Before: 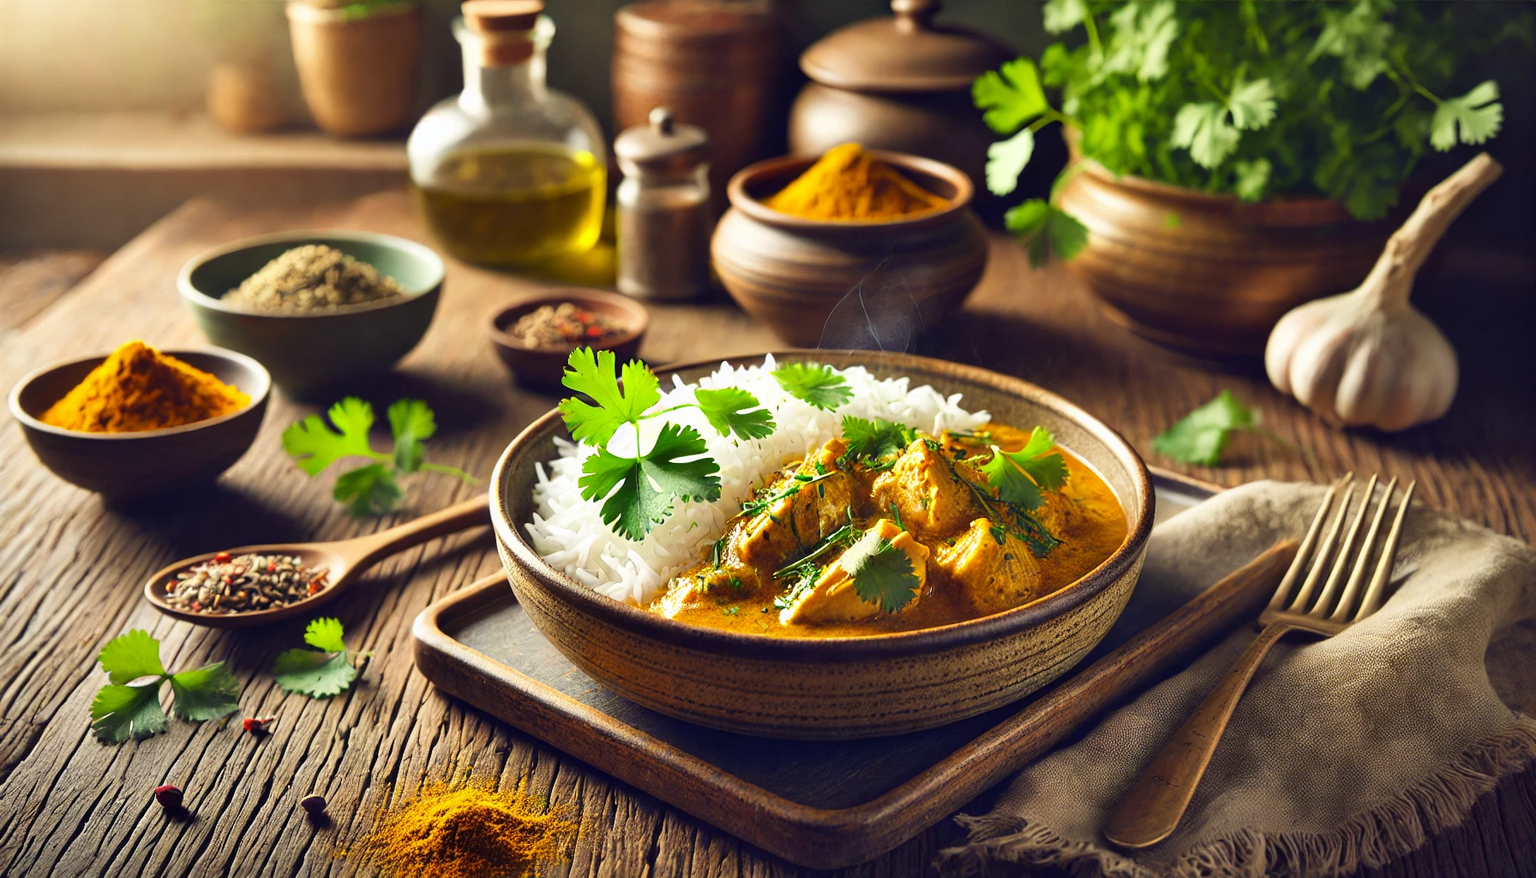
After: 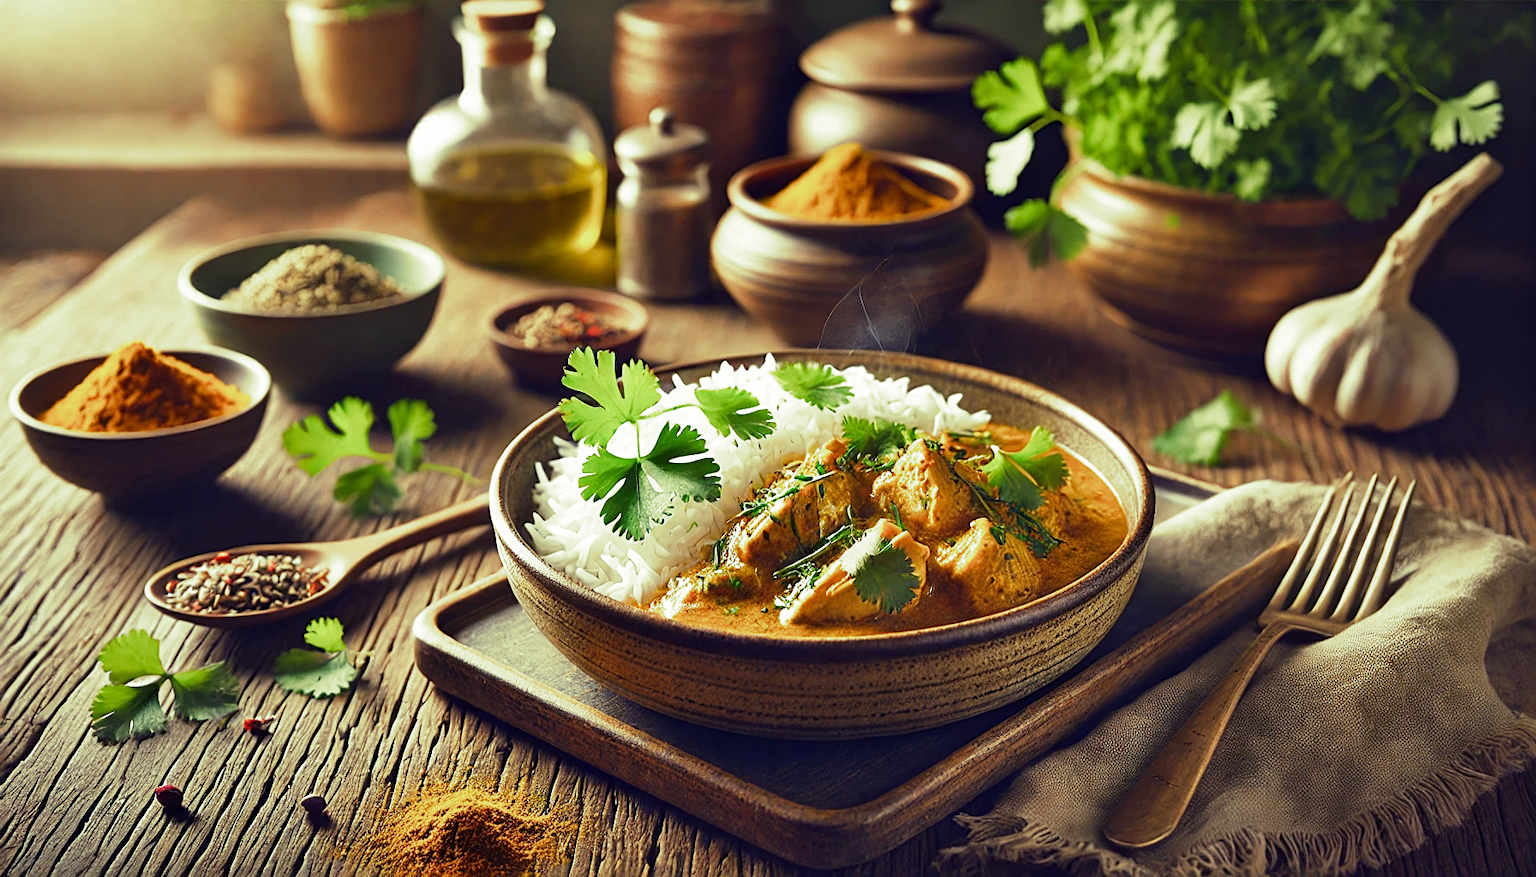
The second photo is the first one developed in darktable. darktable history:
split-toning: shadows › hue 290.82°, shadows › saturation 0.34, highlights › saturation 0.38, balance 0, compress 50%
sharpen: radius 2.167, amount 0.381, threshold 0
